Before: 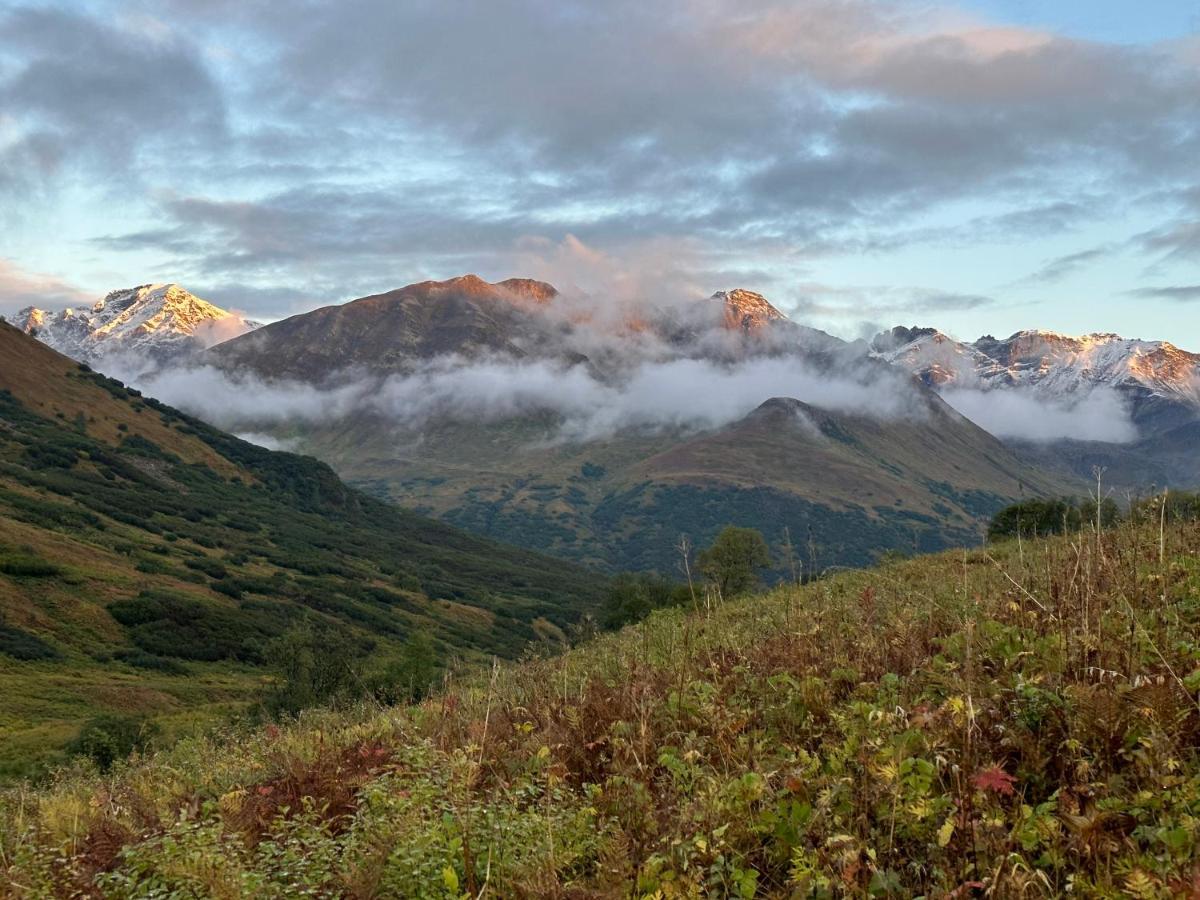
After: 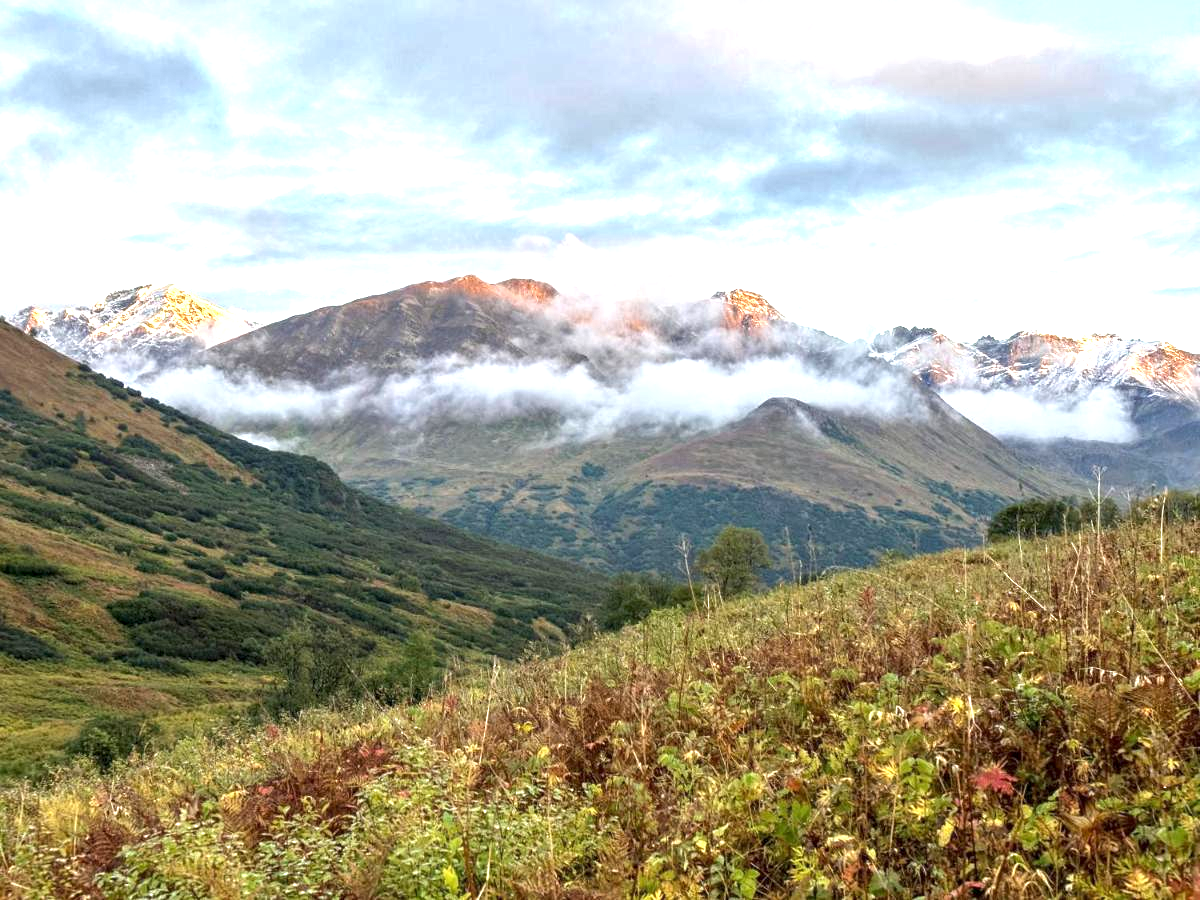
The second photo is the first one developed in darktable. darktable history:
local contrast: on, module defaults
exposure: black level correction 0, exposure 1.297 EV, compensate exposure bias true, compensate highlight preservation false
tone equalizer: edges refinement/feathering 500, mask exposure compensation -1.57 EV, preserve details no
